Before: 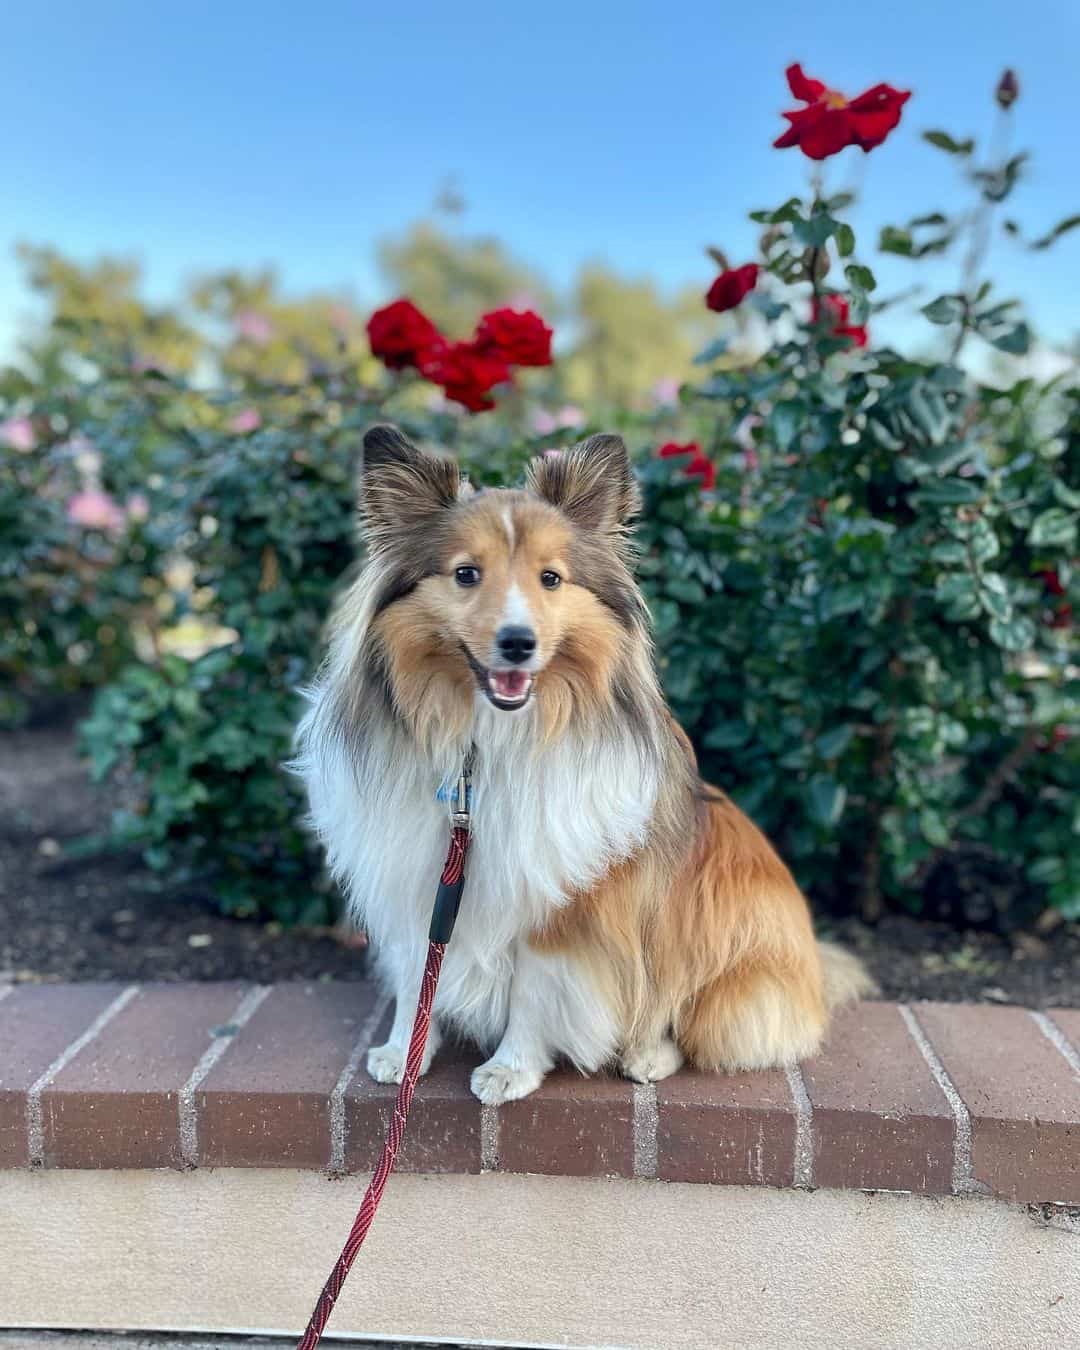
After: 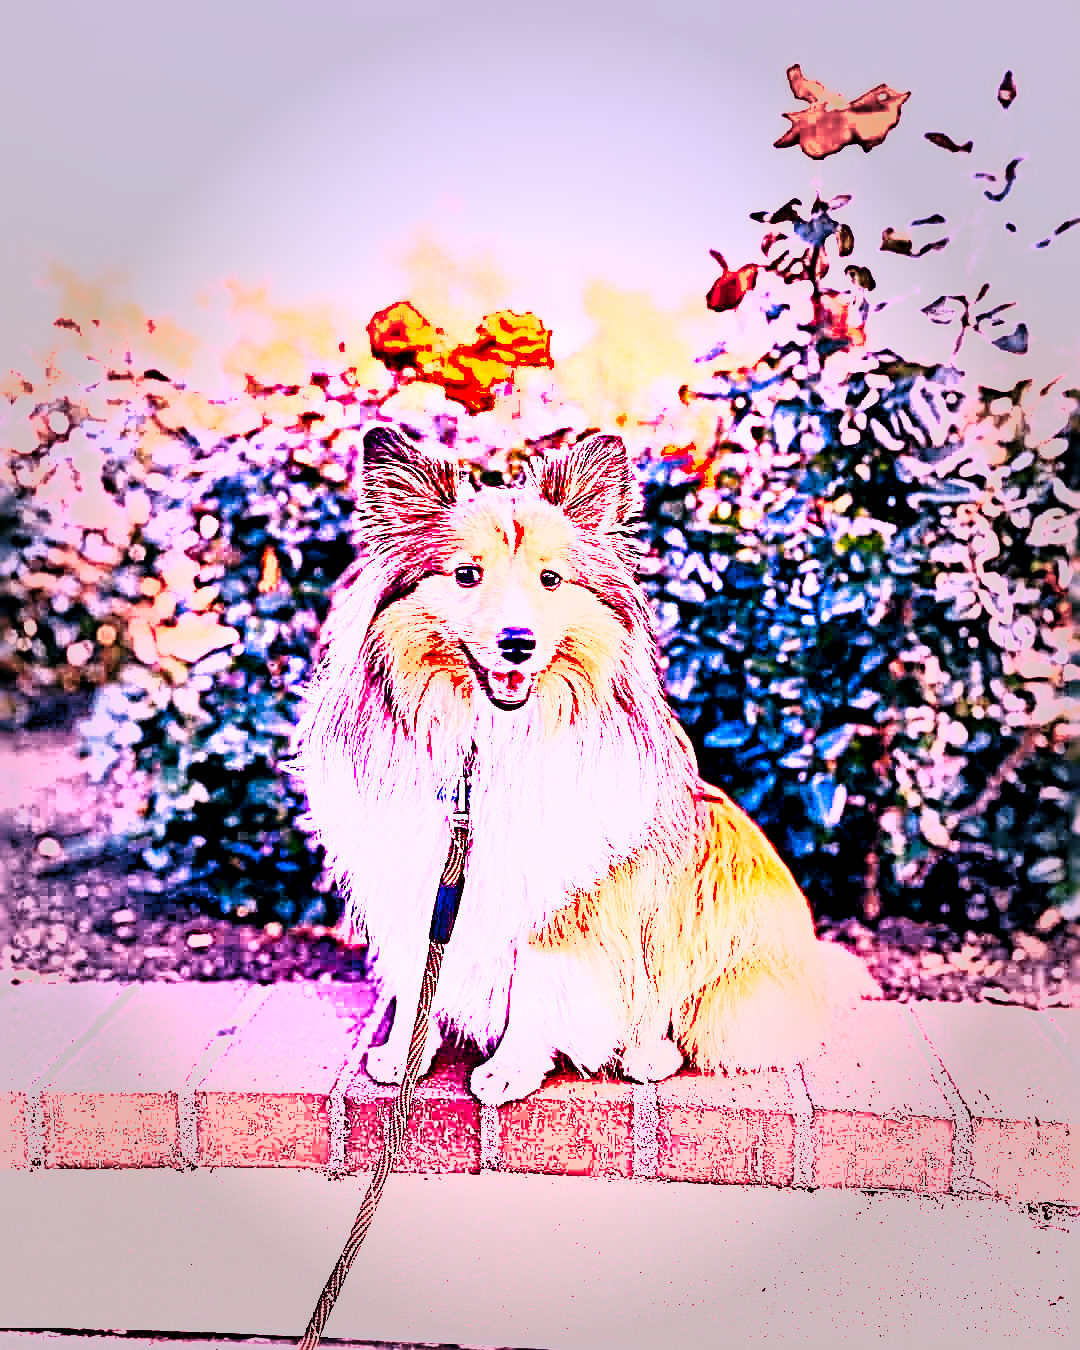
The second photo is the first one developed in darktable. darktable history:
base curve: curves: ch0 [(0, 0) (0.028, 0.03) (0.121, 0.232) (0.46, 0.748) (0.859, 0.968) (1, 1)], preserve colors none
shadows and highlights: low approximation 0.01, soften with gaussian
exposure: black level correction 0.006, exposure -0.226 EV, compensate highlight preservation false
white balance: red 2.338, blue 1.424
levels: levels [0.012, 0.367, 0.697]
local contrast: mode bilateral grid, contrast 20, coarseness 19, detail 163%, midtone range 0.2
sharpen: radius 4.001, amount 2
raw denoise: noise threshold 0.005, x [[0, 0.25, 0.5, 0.75, 1] ×4]
lens correction: focal 55, aperture 5.6, camera "Canon EOS 700D", lens "(4146)"
raw chromatic aberrations: iterations once
color contrast: green-magenta contrast 1.12, blue-yellow contrast 1.95, unbound 0
vignetting: fall-off start 48.41%, automatic ratio true, width/height ratio 1.29, unbound false | blend: blend mode overlay, opacity 100%; mask: uniform (no mask)
